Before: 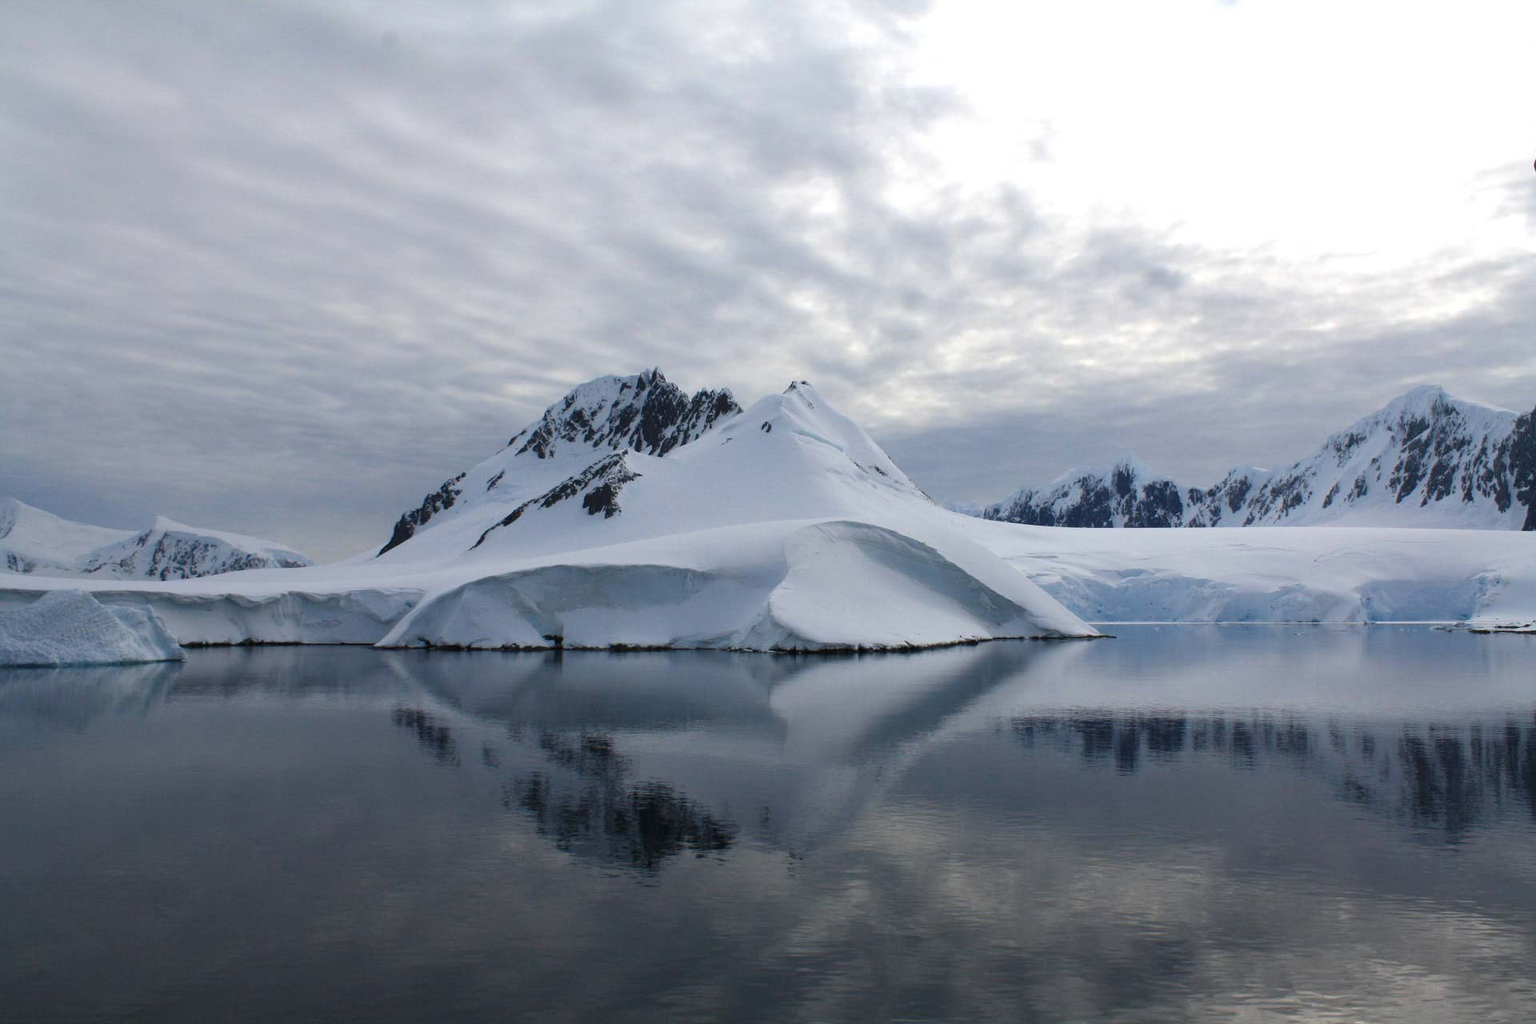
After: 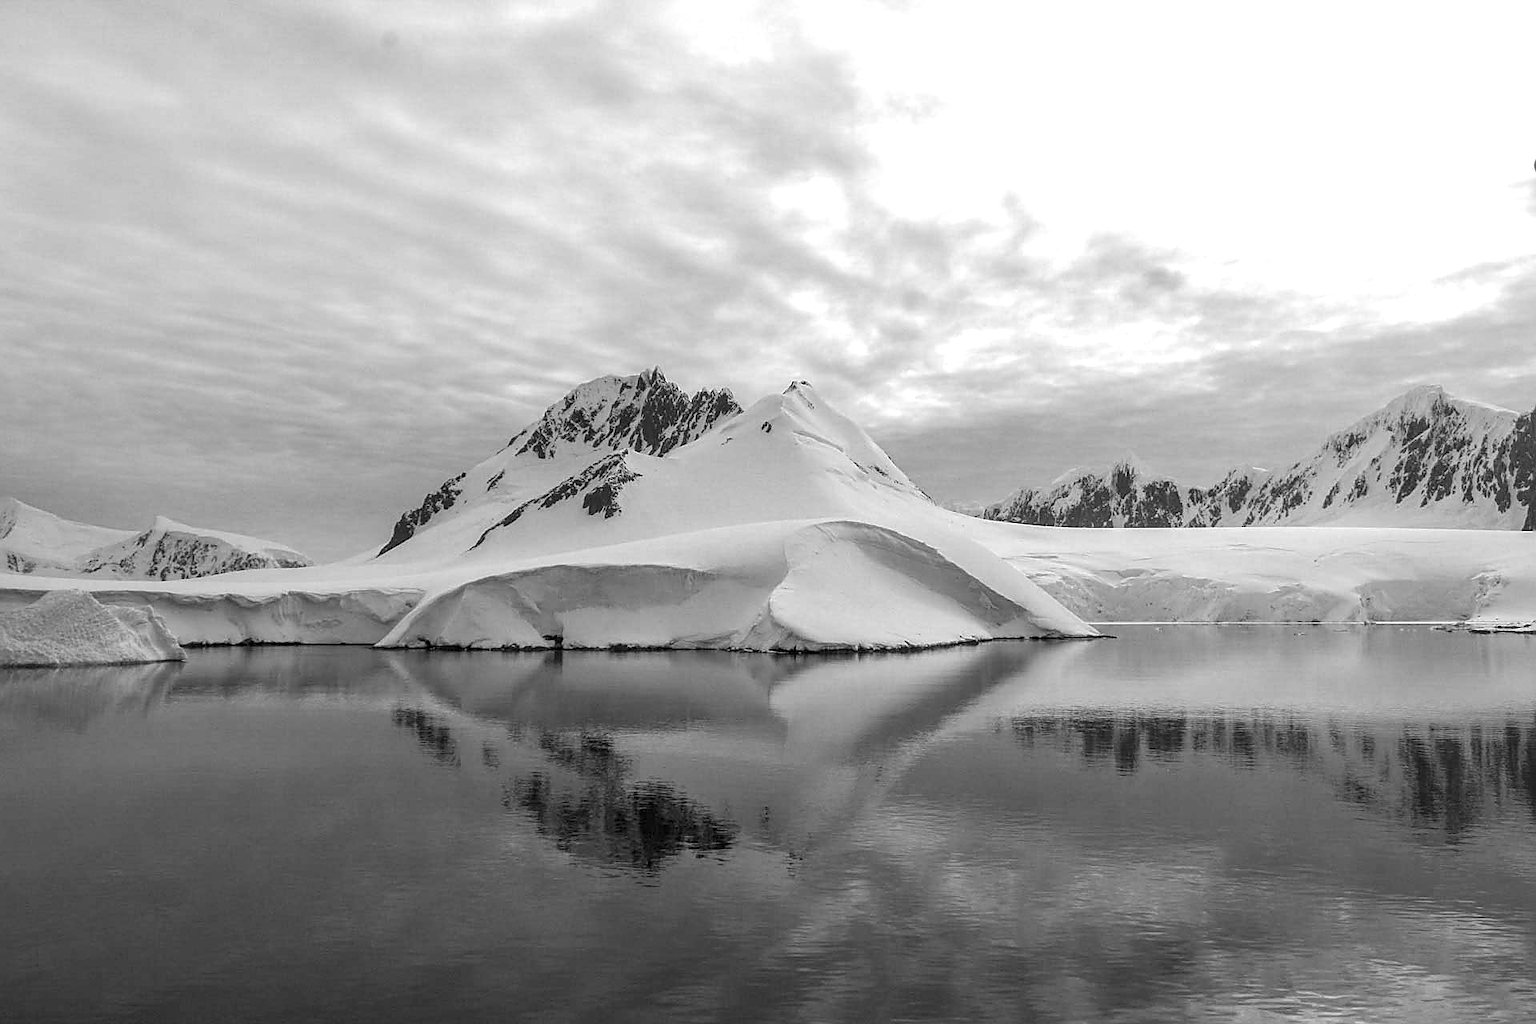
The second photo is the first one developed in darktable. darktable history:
sharpen: radius 1.401, amount 1.257, threshold 0.73
color calibration: output gray [0.22, 0.42, 0.37, 0], illuminant custom, x 0.263, y 0.52, temperature 7044.74 K
local contrast: highlights 0%, shadows 0%, detail 134%
